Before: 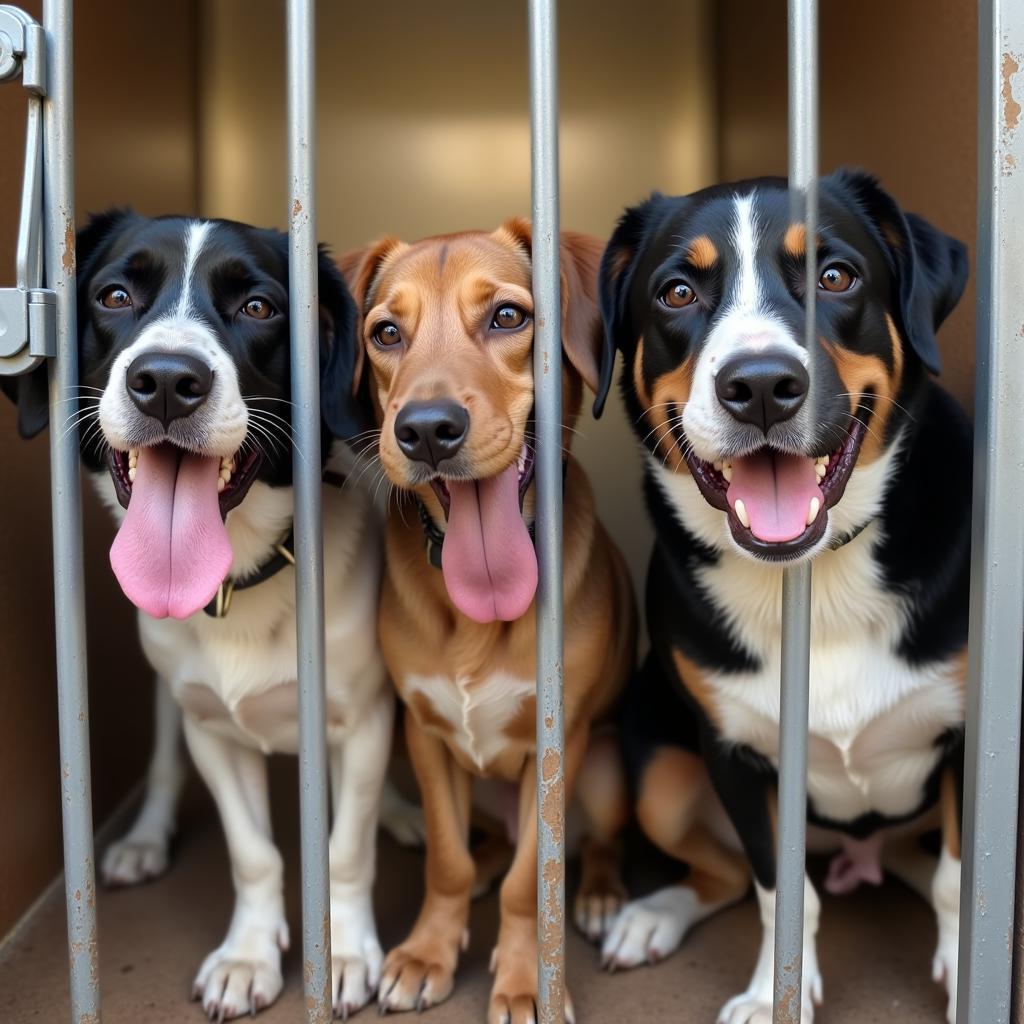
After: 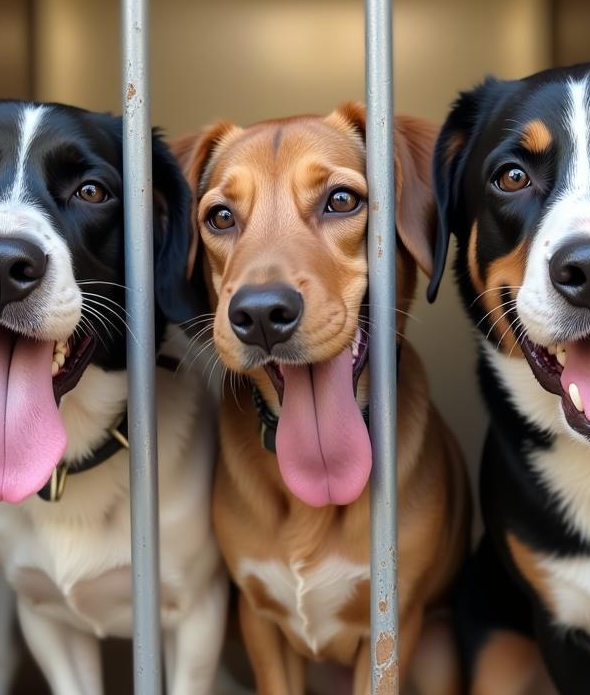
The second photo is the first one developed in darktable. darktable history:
crop: left 16.22%, top 11.411%, right 26.128%, bottom 20.641%
